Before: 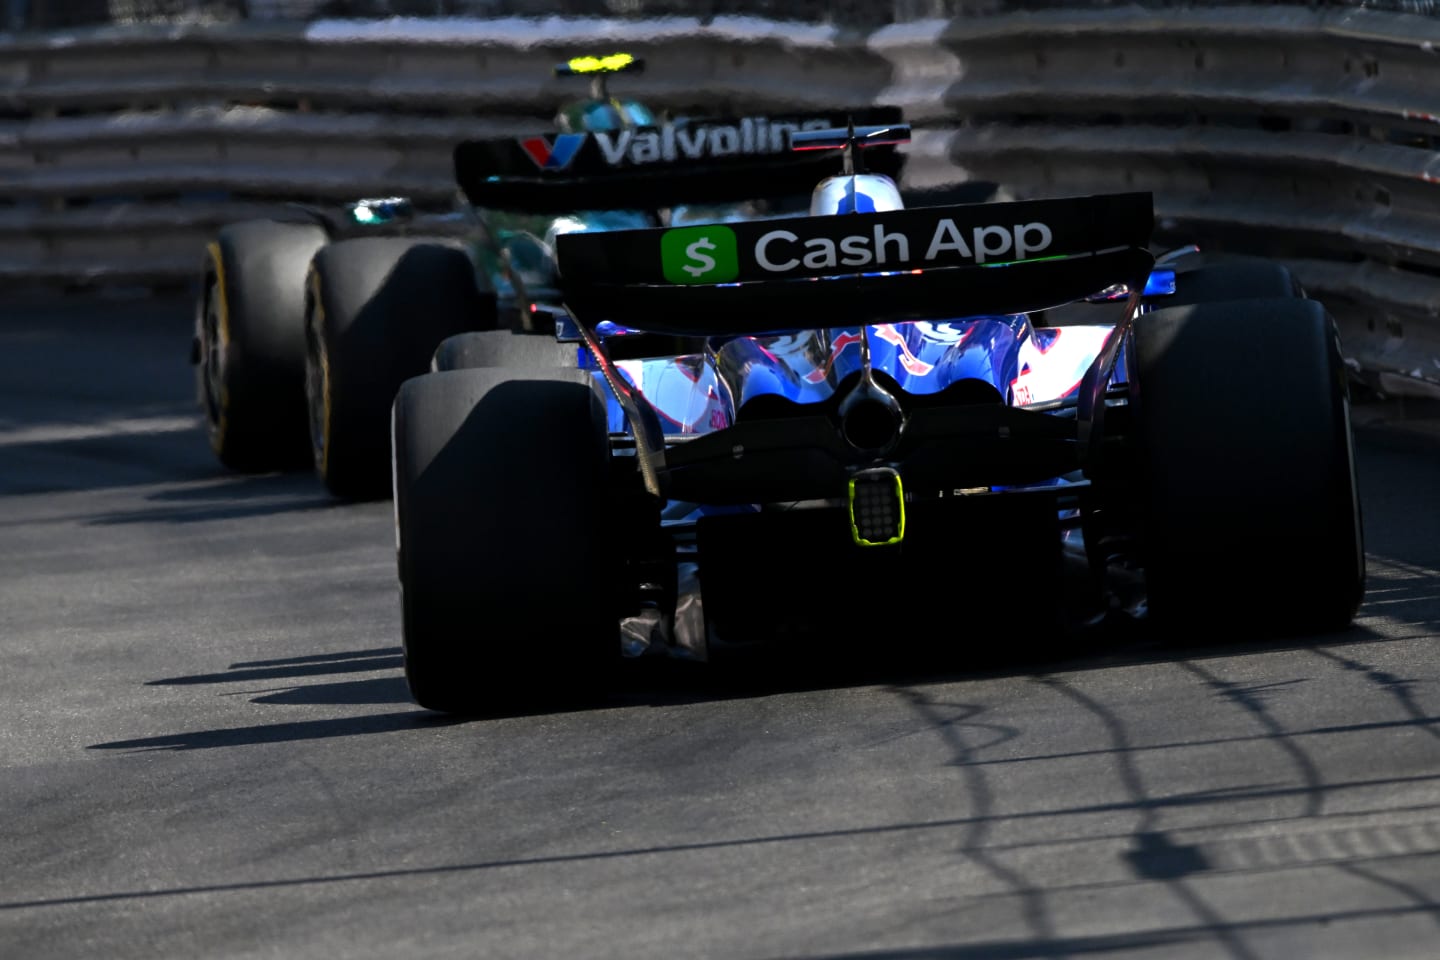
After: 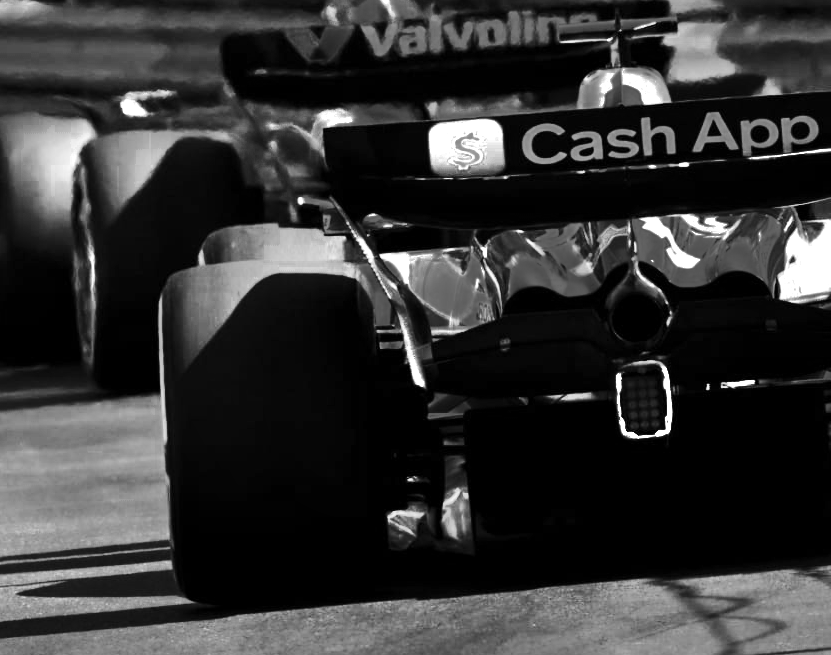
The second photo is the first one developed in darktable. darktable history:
base curve: curves: ch0 [(0, 0) (0.028, 0.03) (0.121, 0.232) (0.46, 0.748) (0.859, 0.968) (1, 1)]
crop: left 16.202%, top 11.208%, right 26.045%, bottom 20.557%
shadows and highlights: shadows 49, highlights -41, soften with gaussian
color zones: curves: ch0 [(0, 0.554) (0.146, 0.662) (0.293, 0.86) (0.503, 0.774) (0.637, 0.106) (0.74, 0.072) (0.866, 0.488) (0.998, 0.569)]; ch1 [(0, 0) (0.143, 0) (0.286, 0) (0.429, 0) (0.571, 0) (0.714, 0) (0.857, 0)]
